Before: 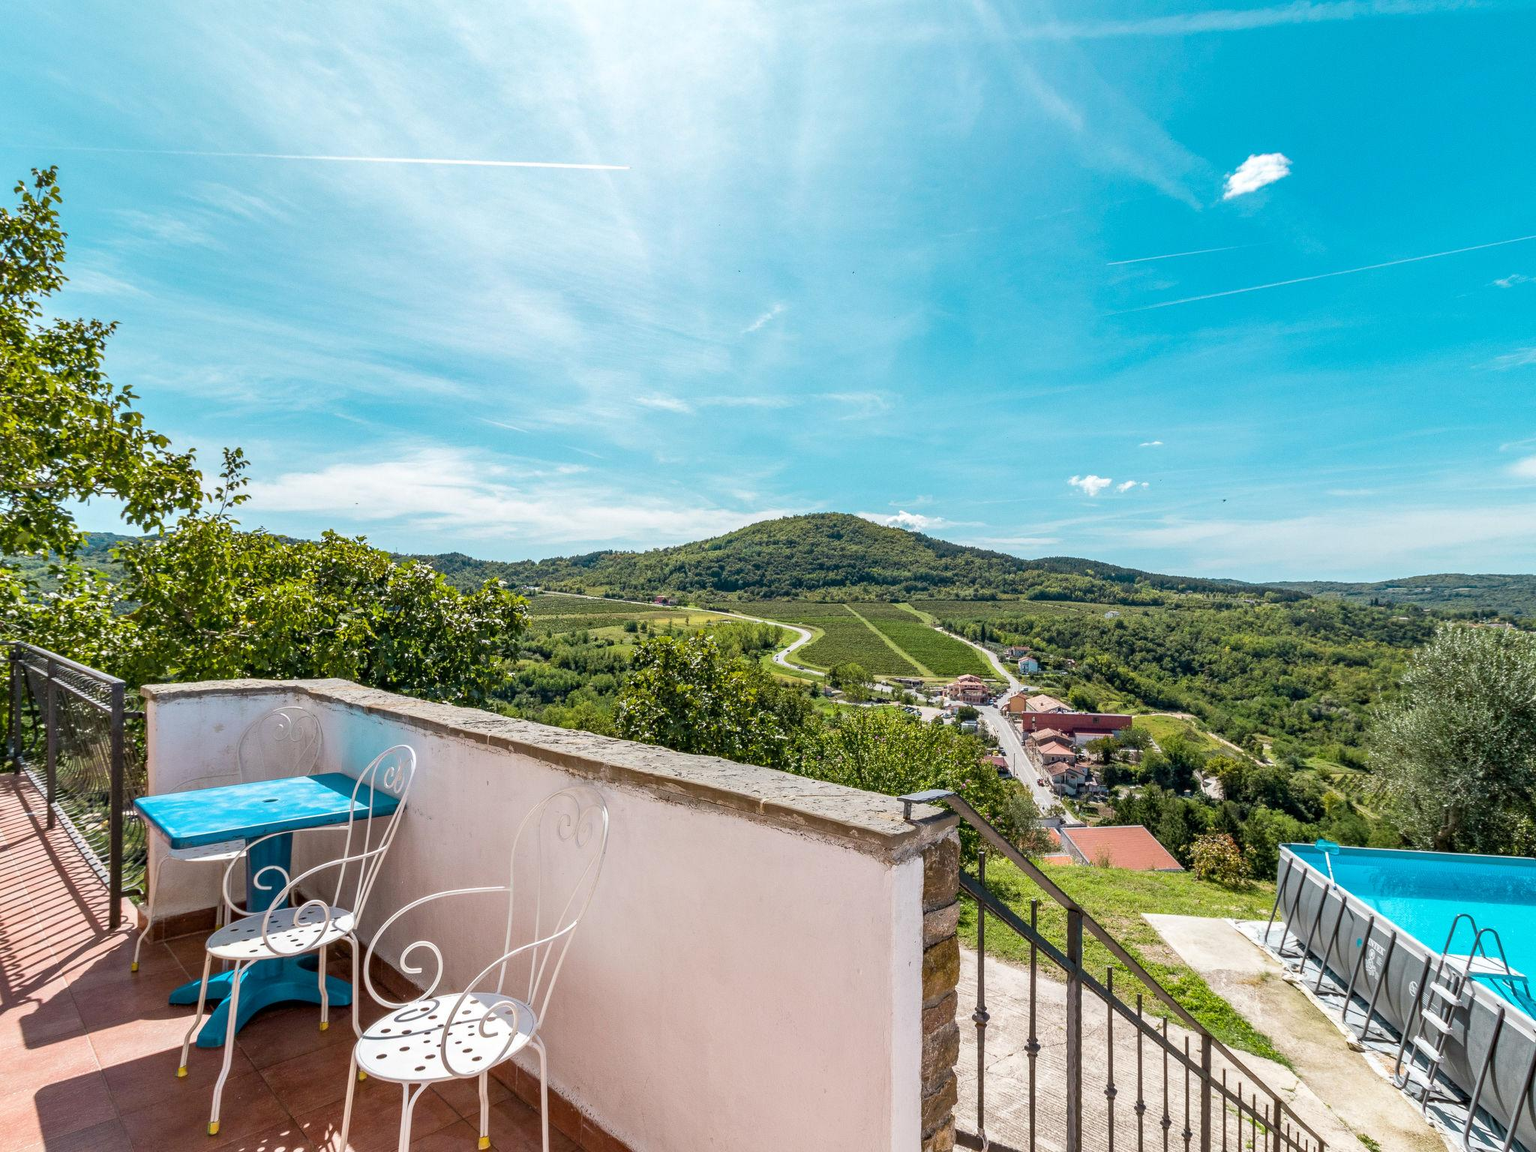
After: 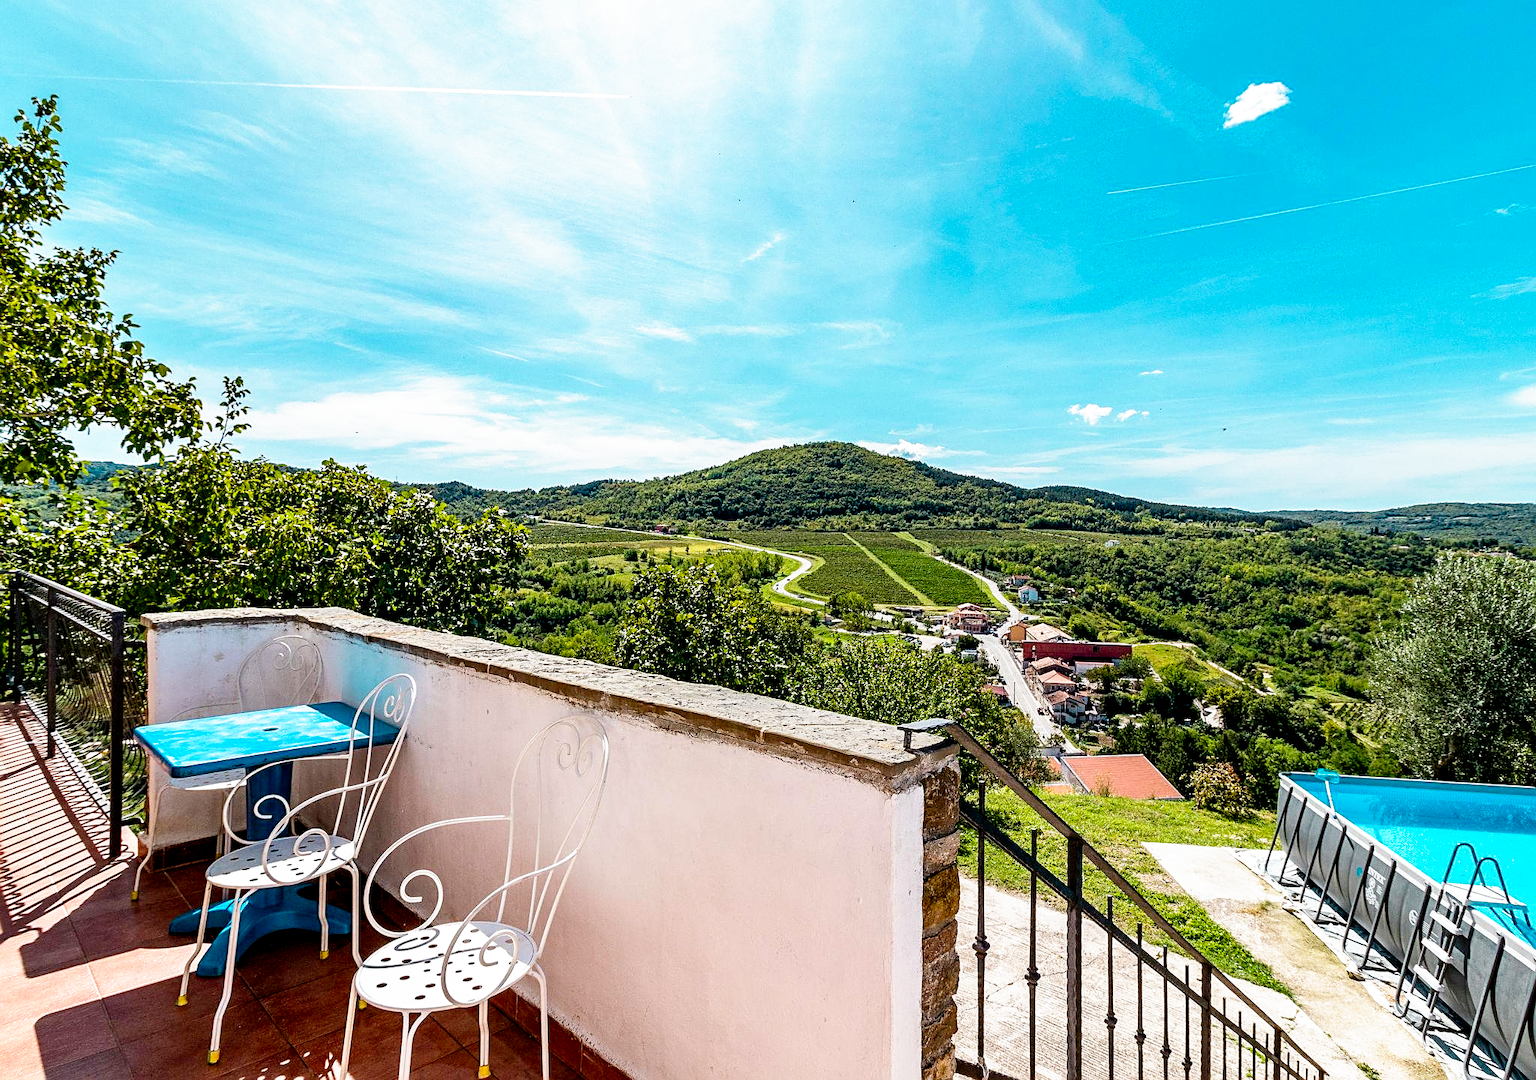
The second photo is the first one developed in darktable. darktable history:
crop and rotate: top 6.25%
filmic rgb: black relative exposure -5.5 EV, white relative exposure 2.5 EV, threshold 3 EV, target black luminance 0%, hardness 4.51, latitude 67.35%, contrast 1.453, shadows ↔ highlights balance -3.52%, preserve chrominance no, color science v4 (2020), contrast in shadows soft, enable highlight reconstruction true
sharpen: on, module defaults
exposure: exposure 0 EV, compensate highlight preservation false
